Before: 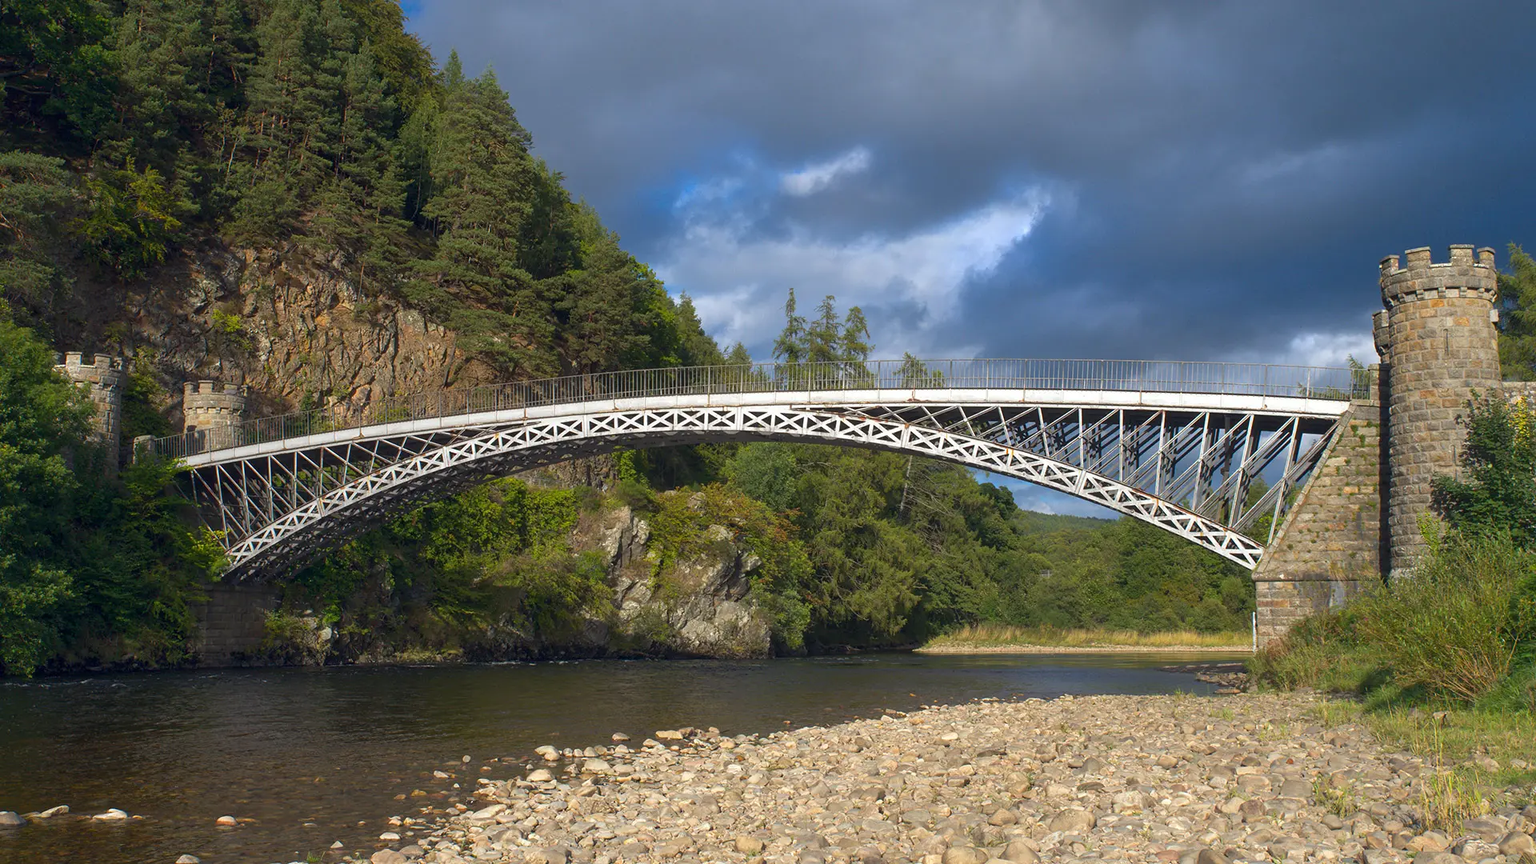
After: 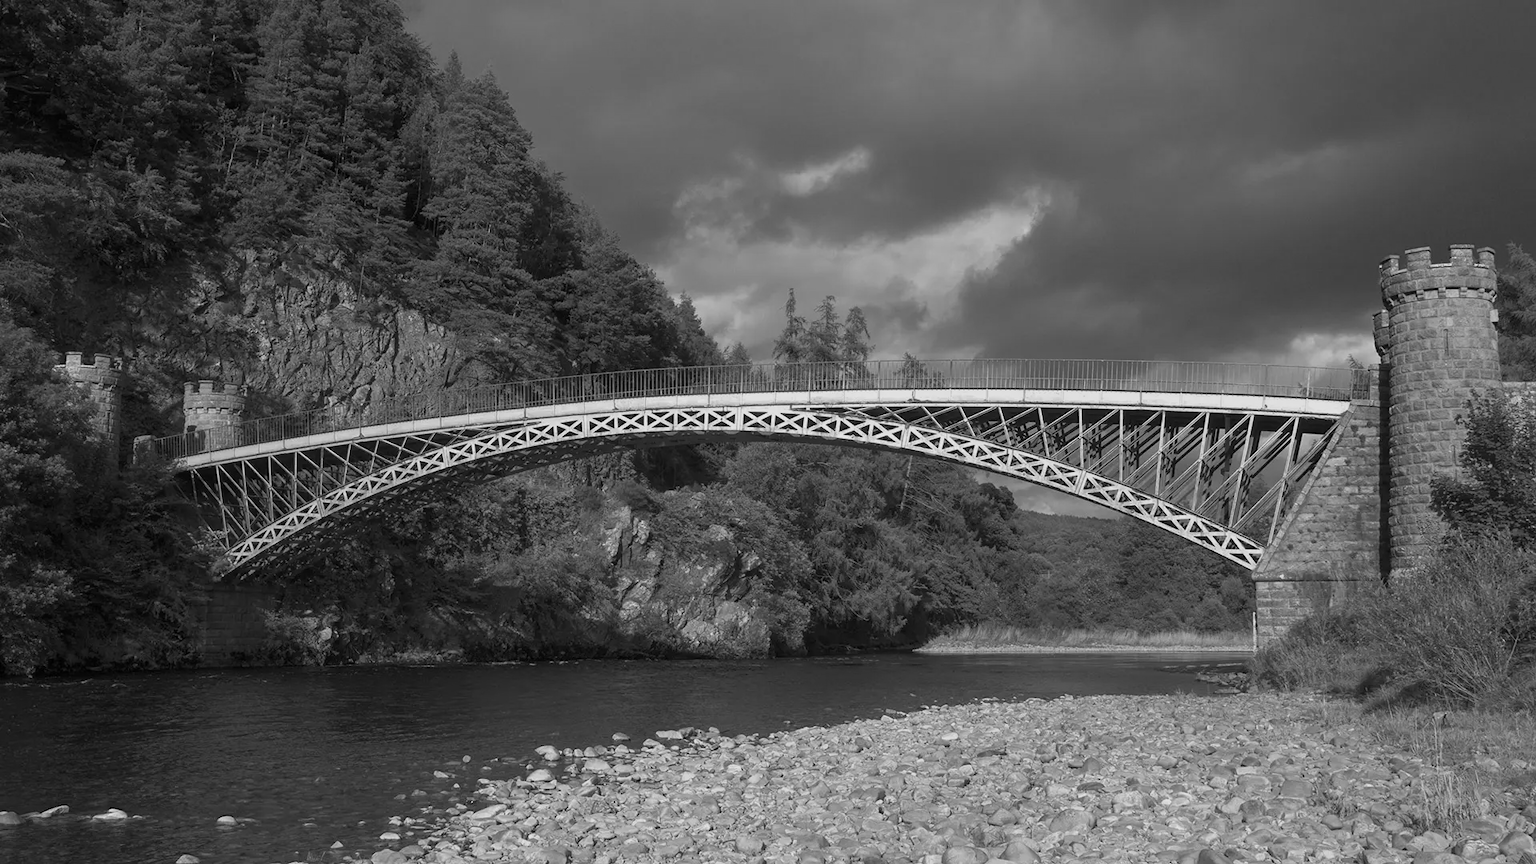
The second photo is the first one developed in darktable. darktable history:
monochrome: a 32, b 64, size 2.3
tone equalizer: on, module defaults
exposure: exposure -0.36 EV, compensate highlight preservation false
